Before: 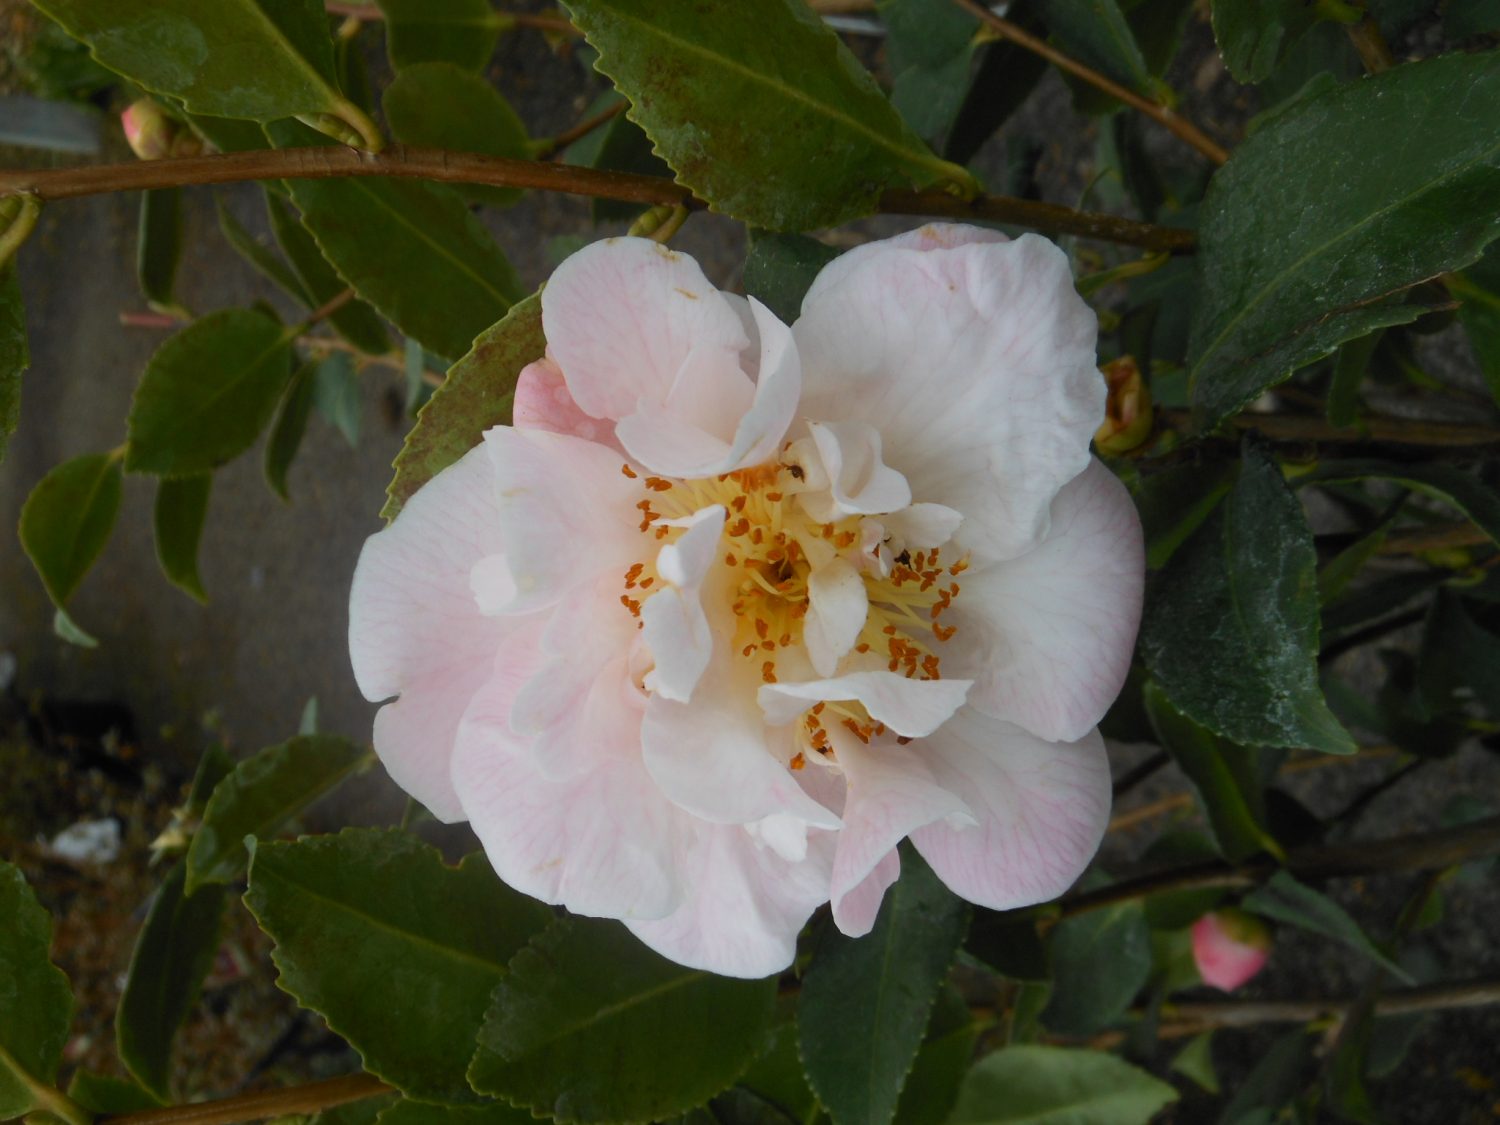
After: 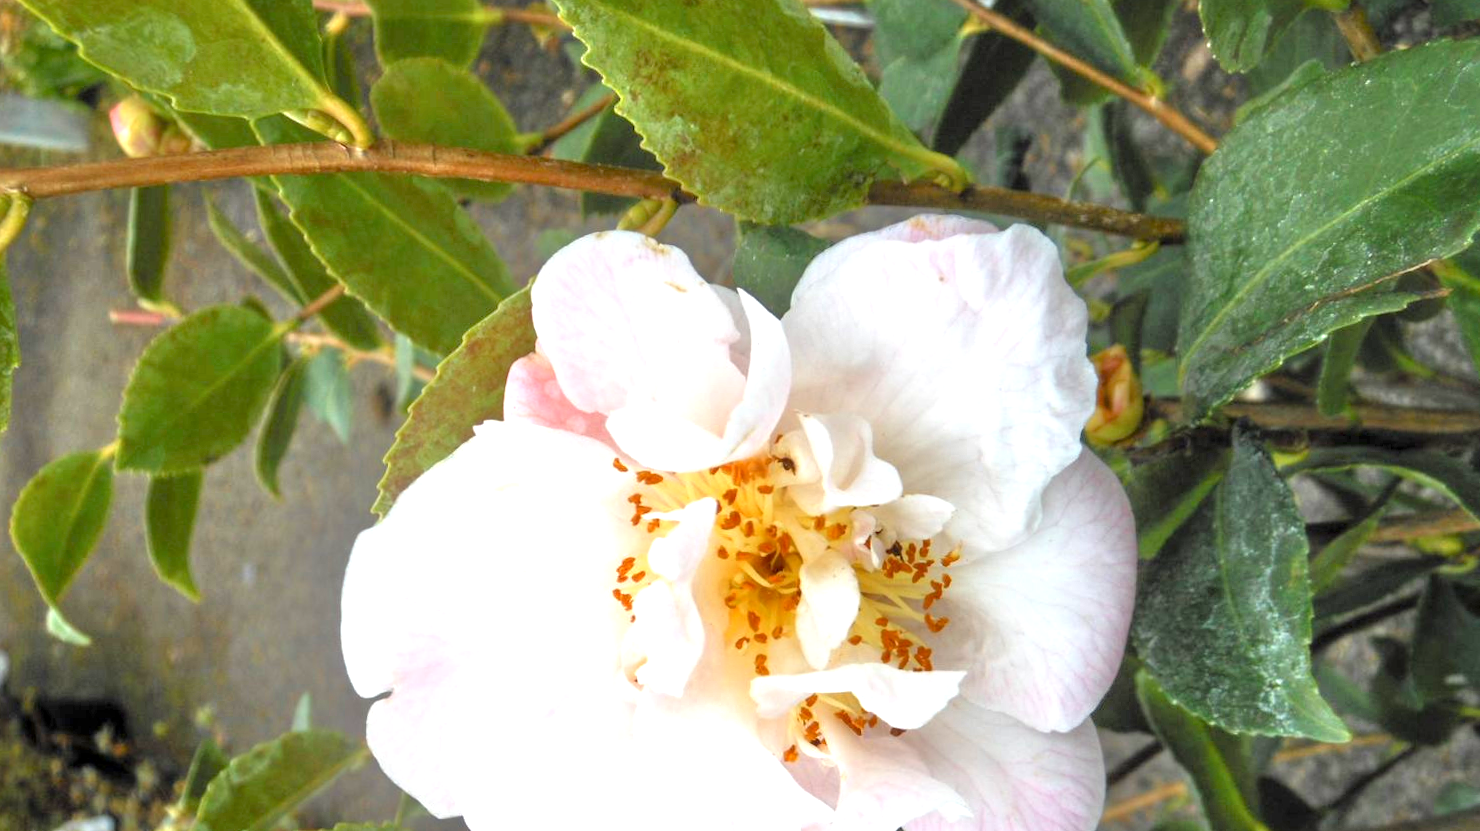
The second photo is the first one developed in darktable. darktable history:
tone equalizer: -7 EV 0.15 EV, -6 EV 0.6 EV, -5 EV 1.15 EV, -4 EV 1.33 EV, -3 EV 1.15 EV, -2 EV 0.6 EV, -1 EV 0.15 EV, mask exposure compensation -0.5 EV
crop: bottom 24.967%
exposure: black level correction 0, exposure 1.4 EV, compensate highlight preservation false
rotate and perspective: rotation -0.45°, automatic cropping original format, crop left 0.008, crop right 0.992, crop top 0.012, crop bottom 0.988
local contrast: on, module defaults
